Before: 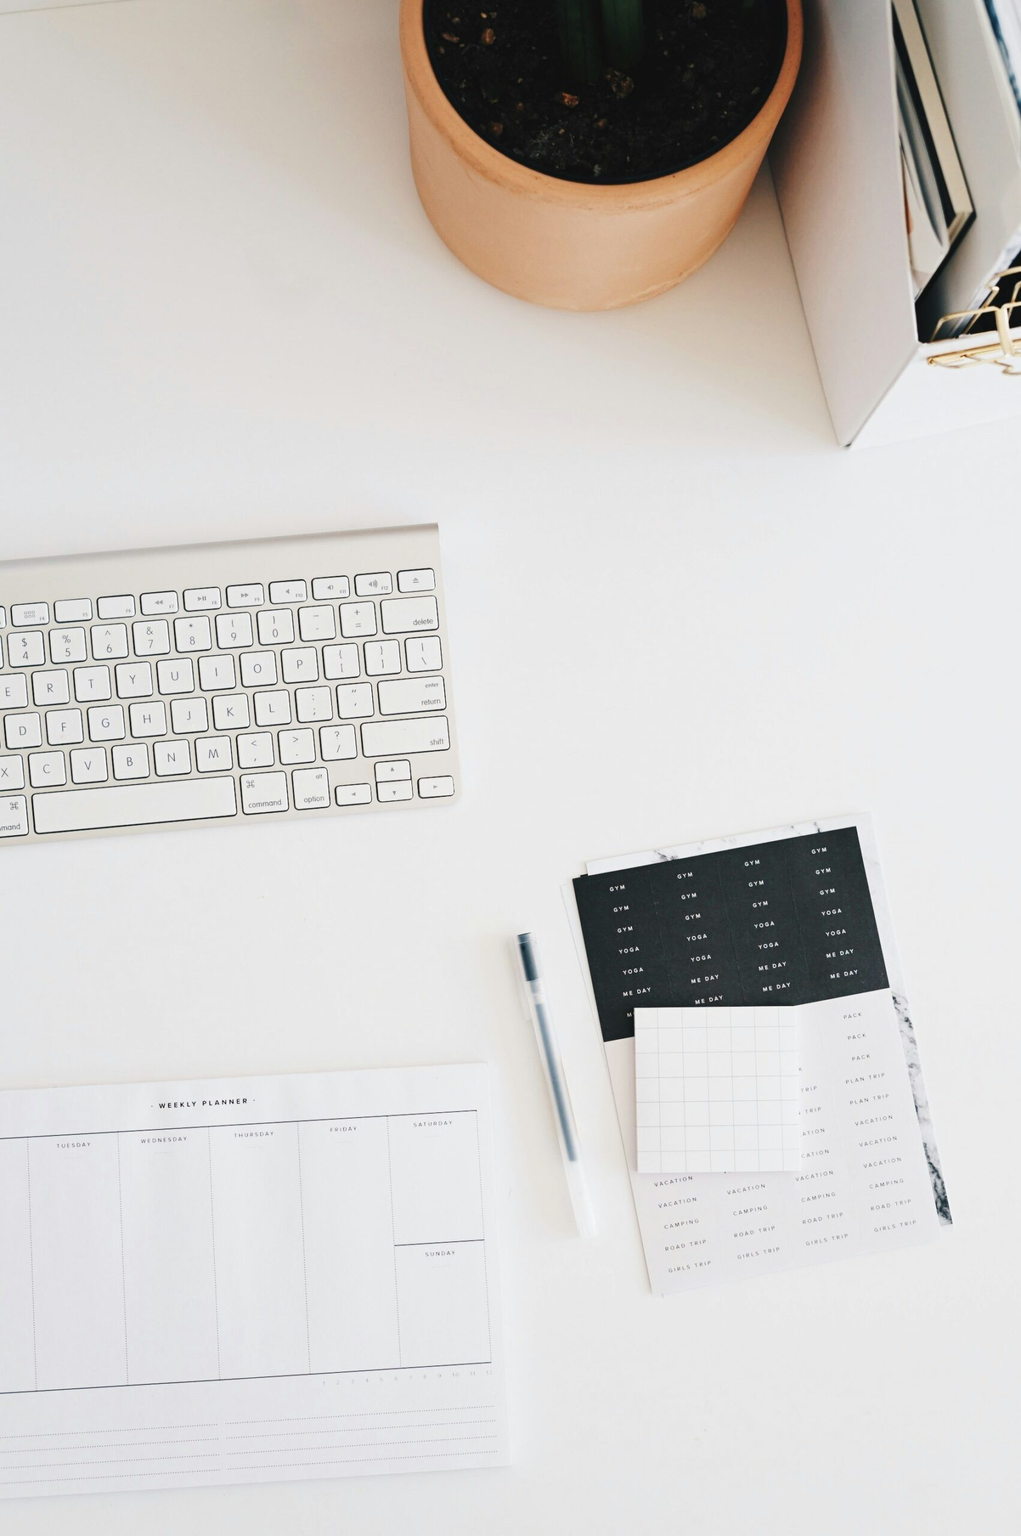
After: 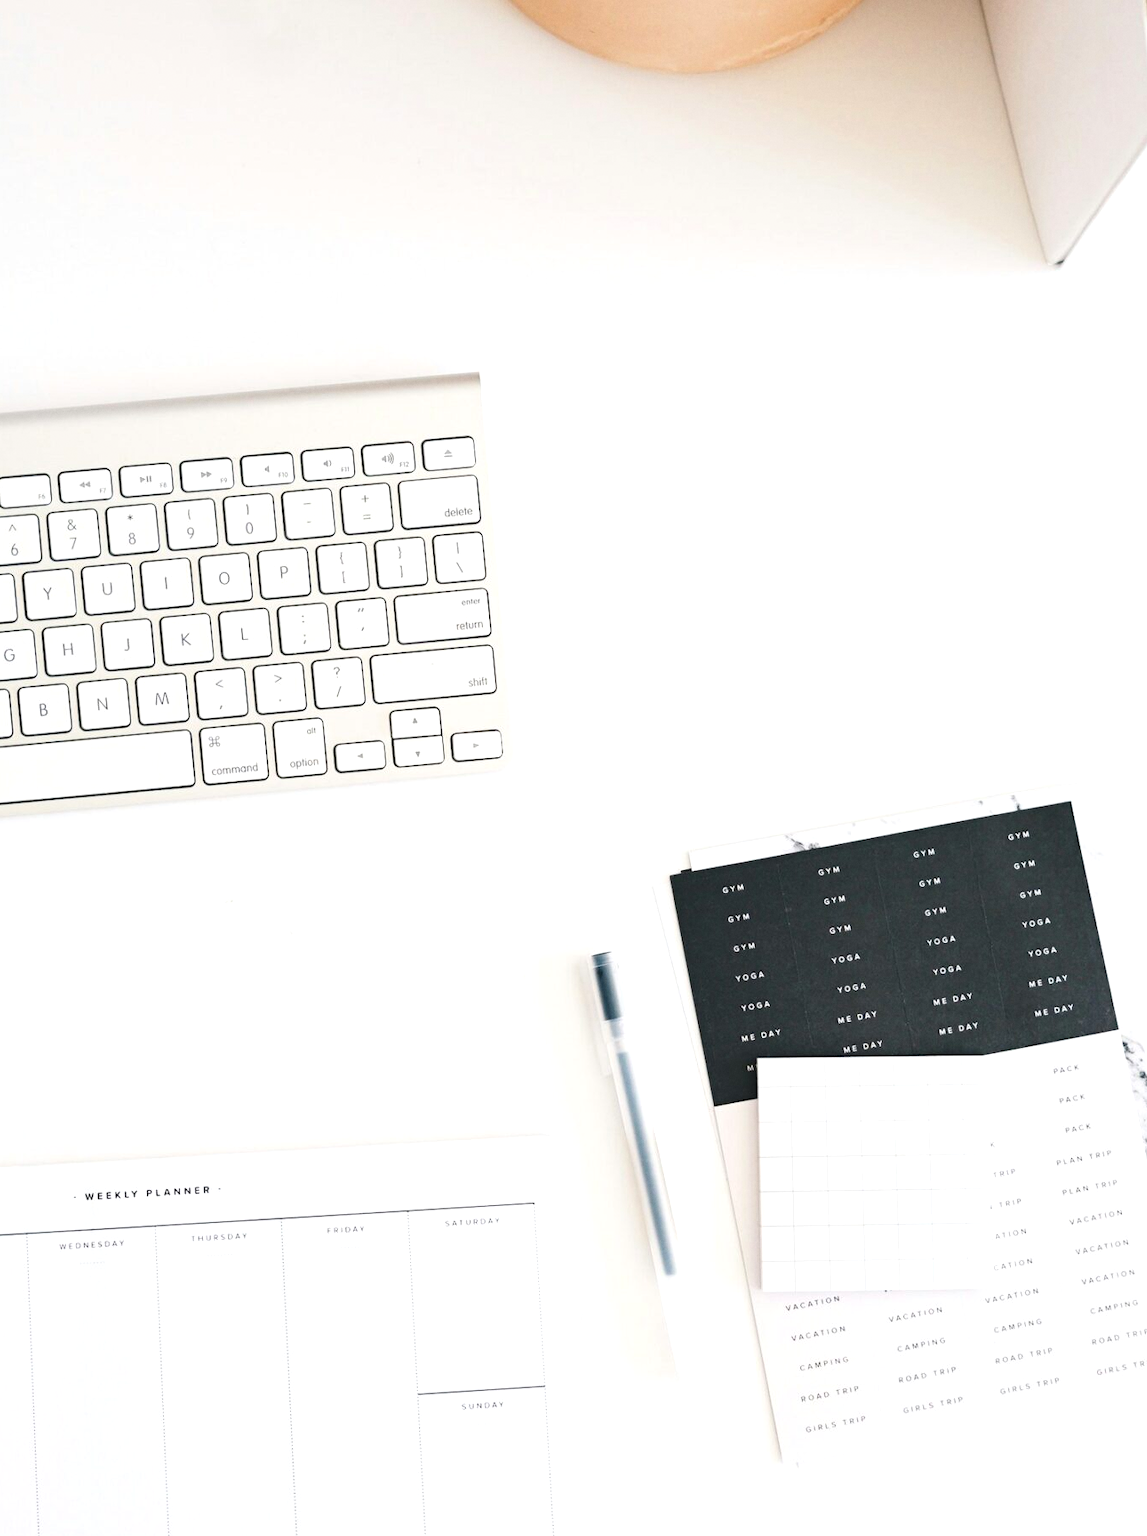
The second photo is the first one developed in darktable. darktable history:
grain: coarseness 0.09 ISO, strength 10%
crop: left 9.712%, top 16.928%, right 10.845%, bottom 12.332%
exposure: black level correction 0, exposure 0.4 EV, compensate exposure bias true, compensate highlight preservation false
